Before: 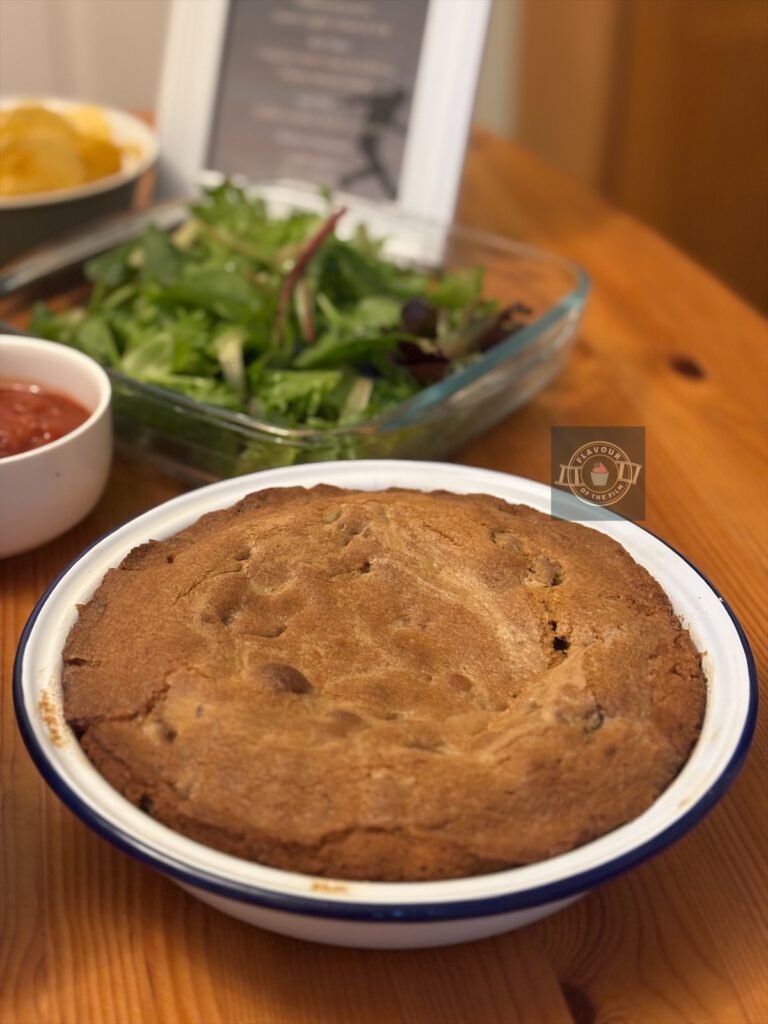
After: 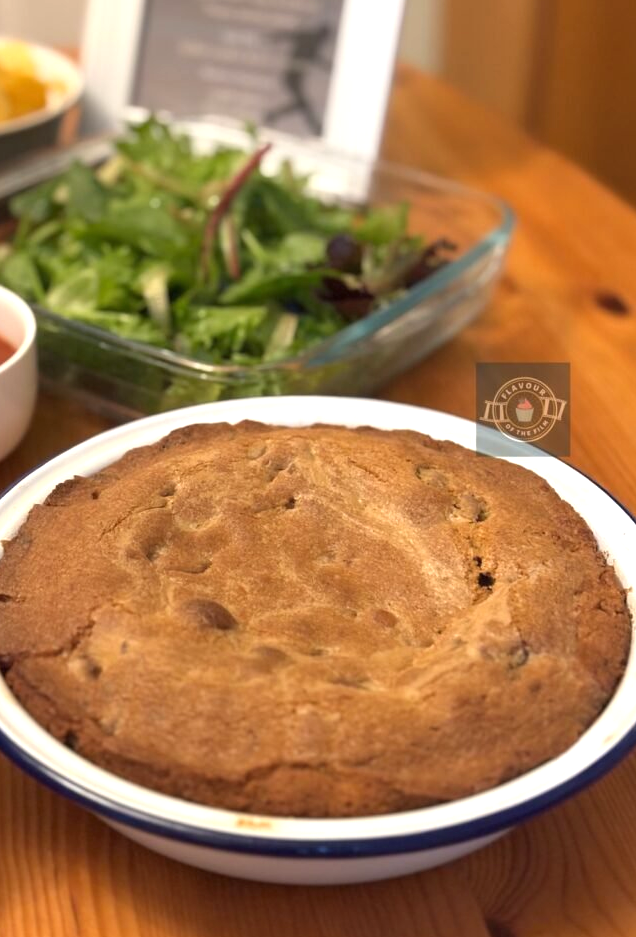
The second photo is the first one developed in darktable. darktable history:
crop: left 9.807%, top 6.259%, right 7.334%, bottom 2.177%
exposure: black level correction 0, exposure 0.5 EV, compensate exposure bias true, compensate highlight preservation false
